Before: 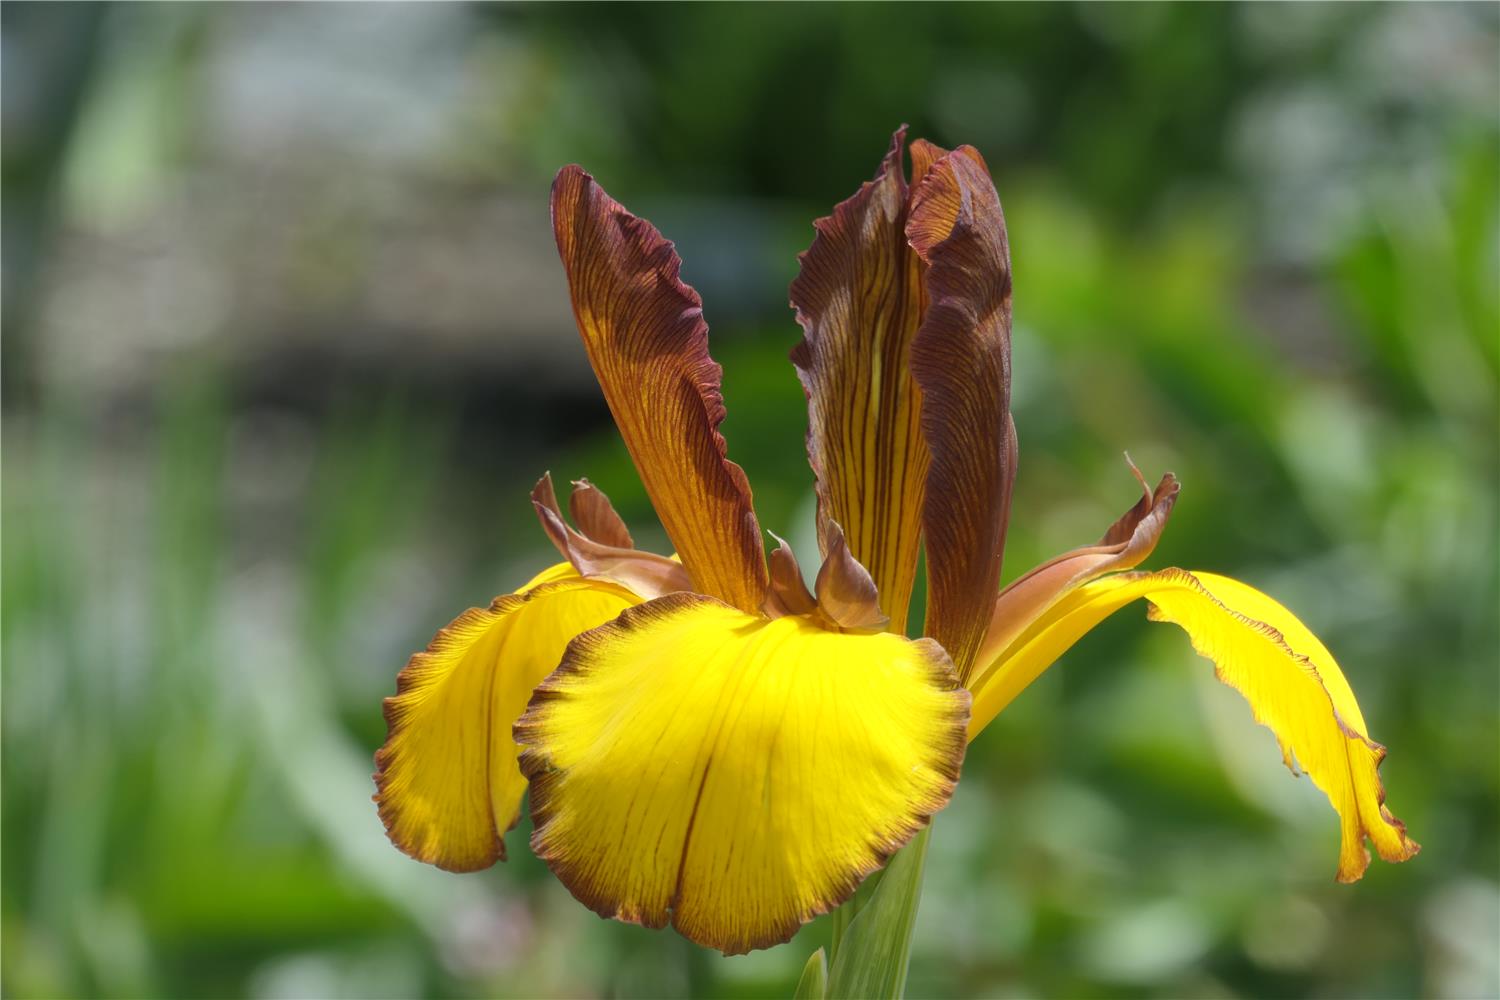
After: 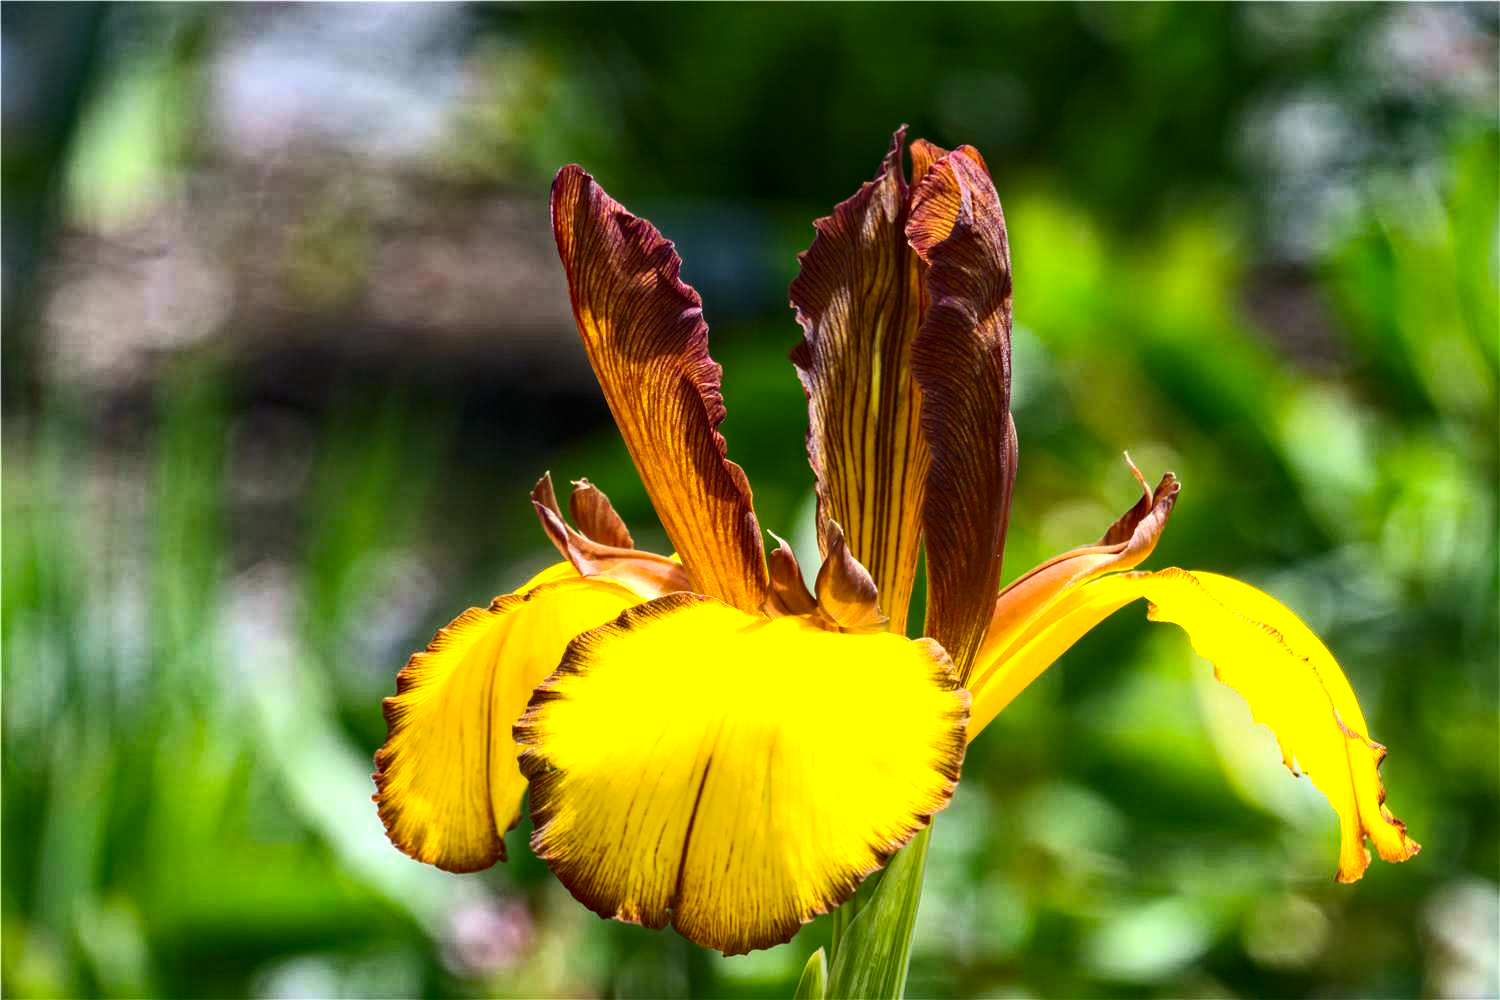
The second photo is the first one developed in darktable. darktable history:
contrast brightness saturation: contrast 0.23, brightness 0.1, saturation 0.29
tone equalizer: -8 EV -0.75 EV, -7 EV -0.7 EV, -6 EV -0.6 EV, -5 EV -0.4 EV, -3 EV 0.4 EV, -2 EV 0.6 EV, -1 EV 0.7 EV, +0 EV 0.75 EV, edges refinement/feathering 500, mask exposure compensation -1.57 EV, preserve details no
white balance: emerald 1
local contrast: on, module defaults
haze removal: strength 0.5, distance 0.43, compatibility mode true, adaptive false
